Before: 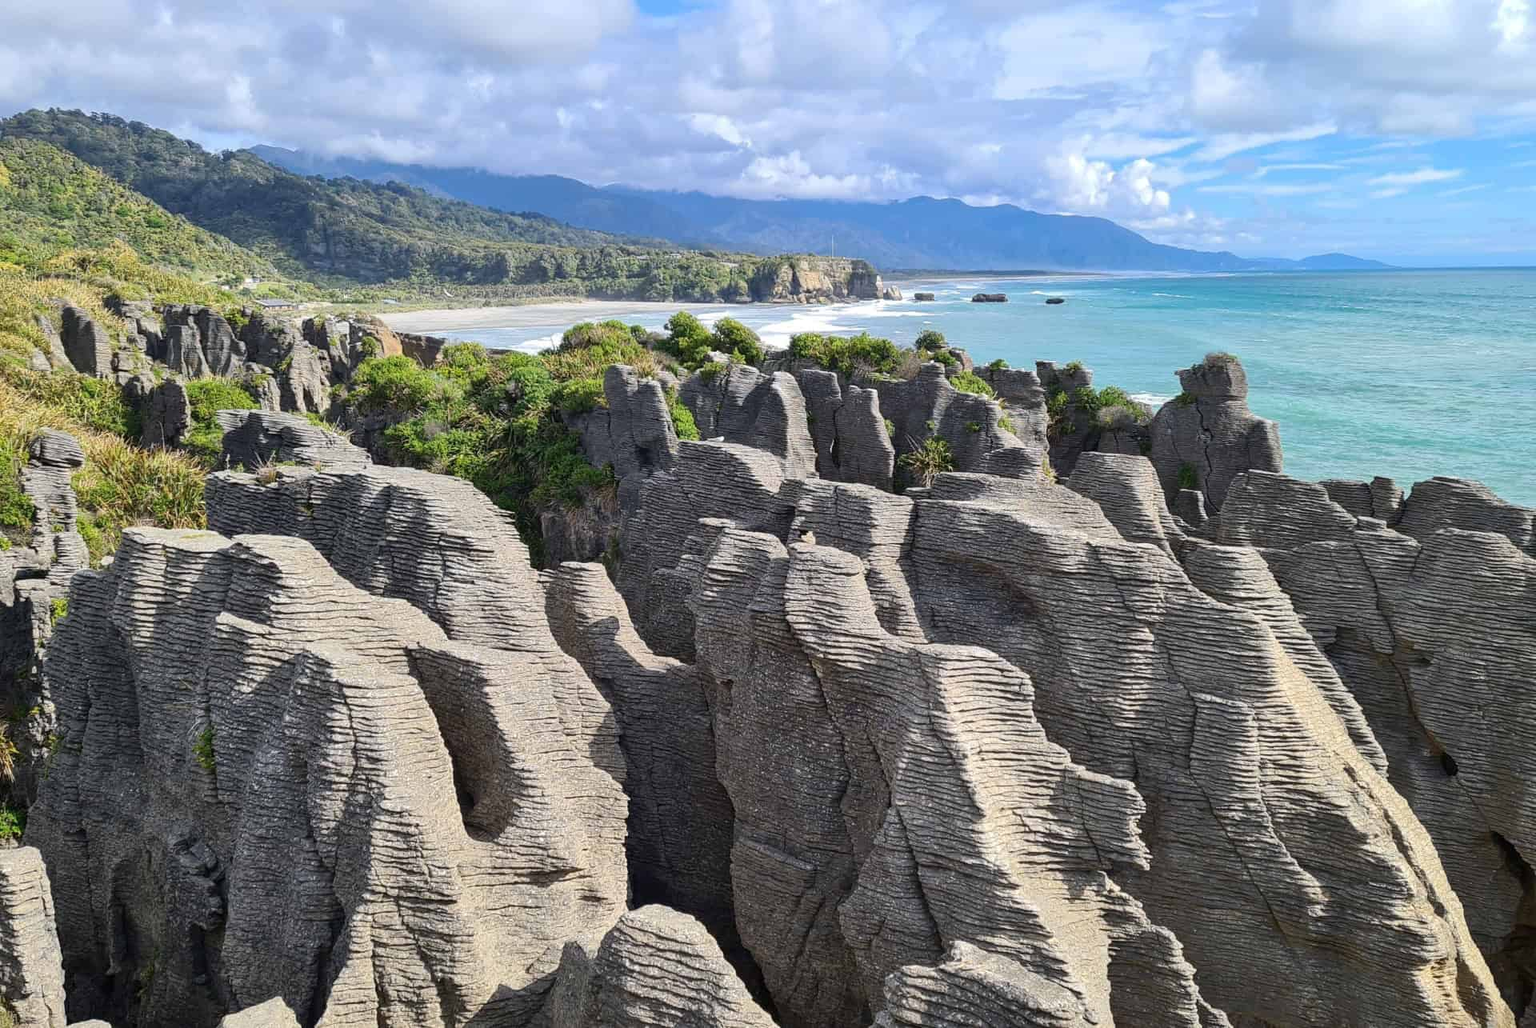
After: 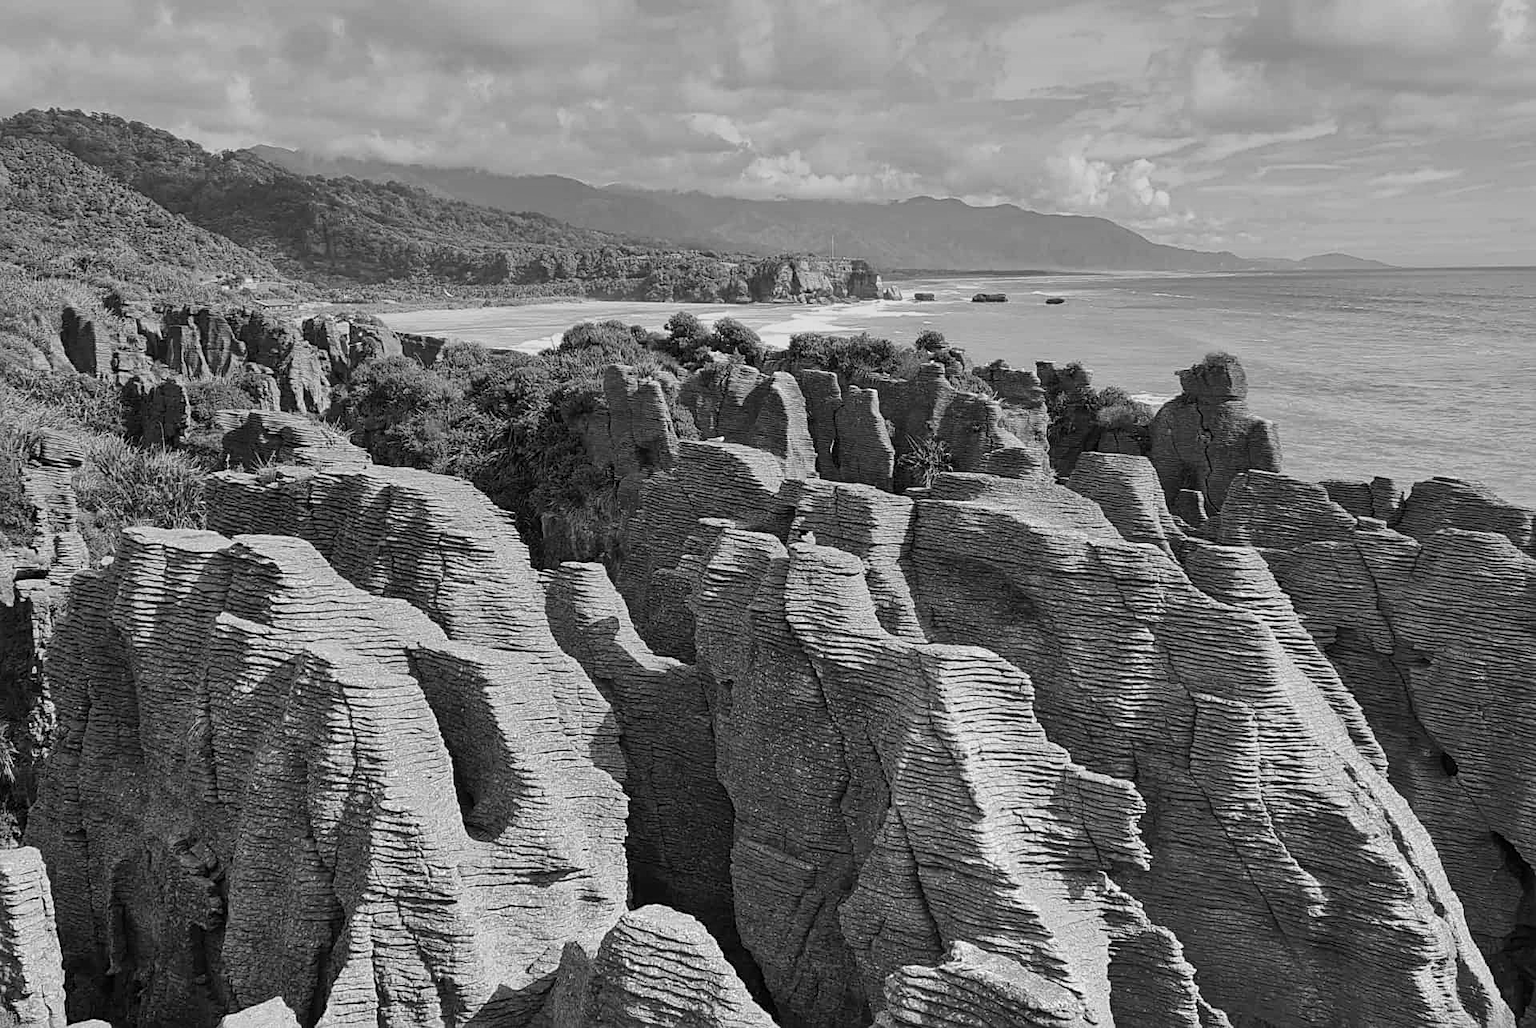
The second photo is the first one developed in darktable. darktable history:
color calibration: output gray [0.22, 0.42, 0.37, 0], gray › normalize channels true, illuminant same as pipeline (D50), adaptation XYZ, x 0.346, y 0.359, gamut compression 0
shadows and highlights: shadows 12, white point adjustment 1.2, soften with gaussian
graduated density: on, module defaults
sharpen: radius 2.529, amount 0.323
